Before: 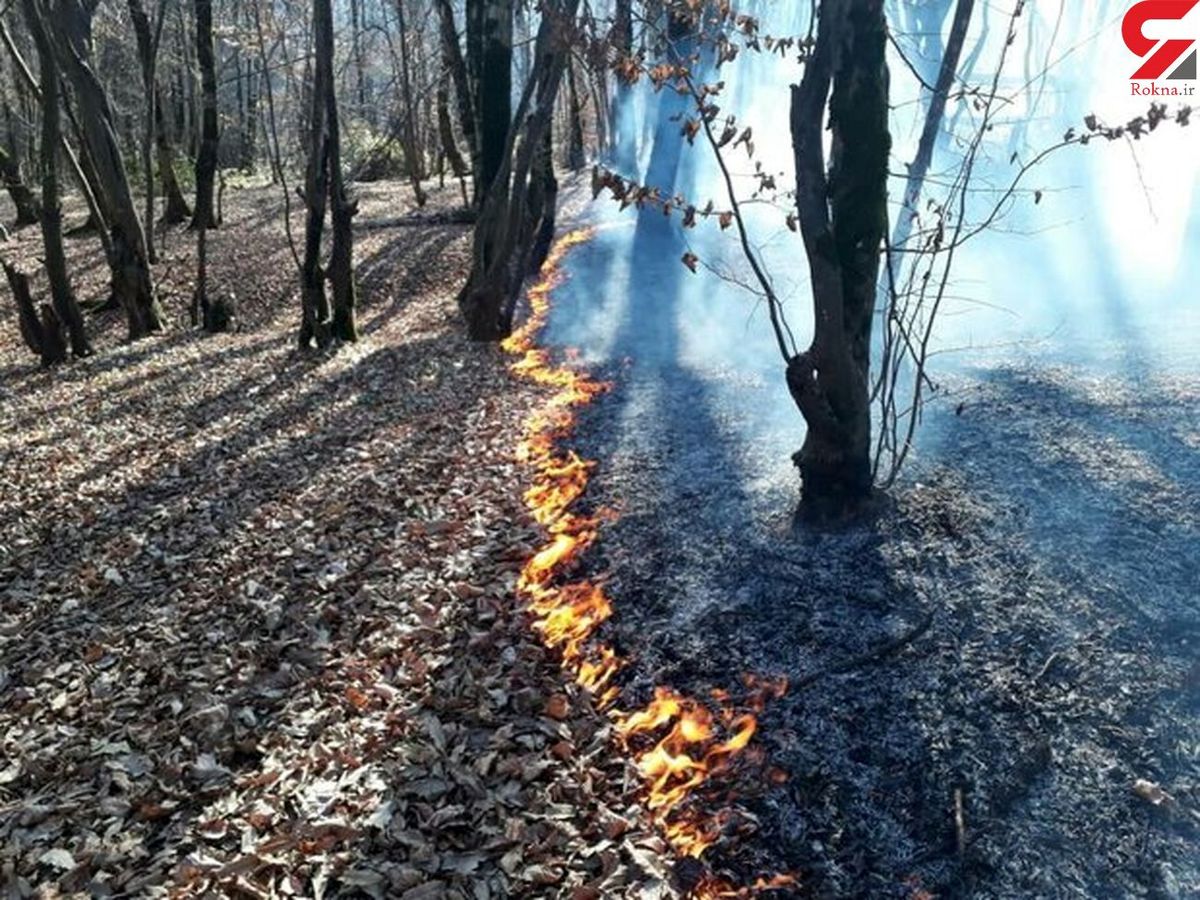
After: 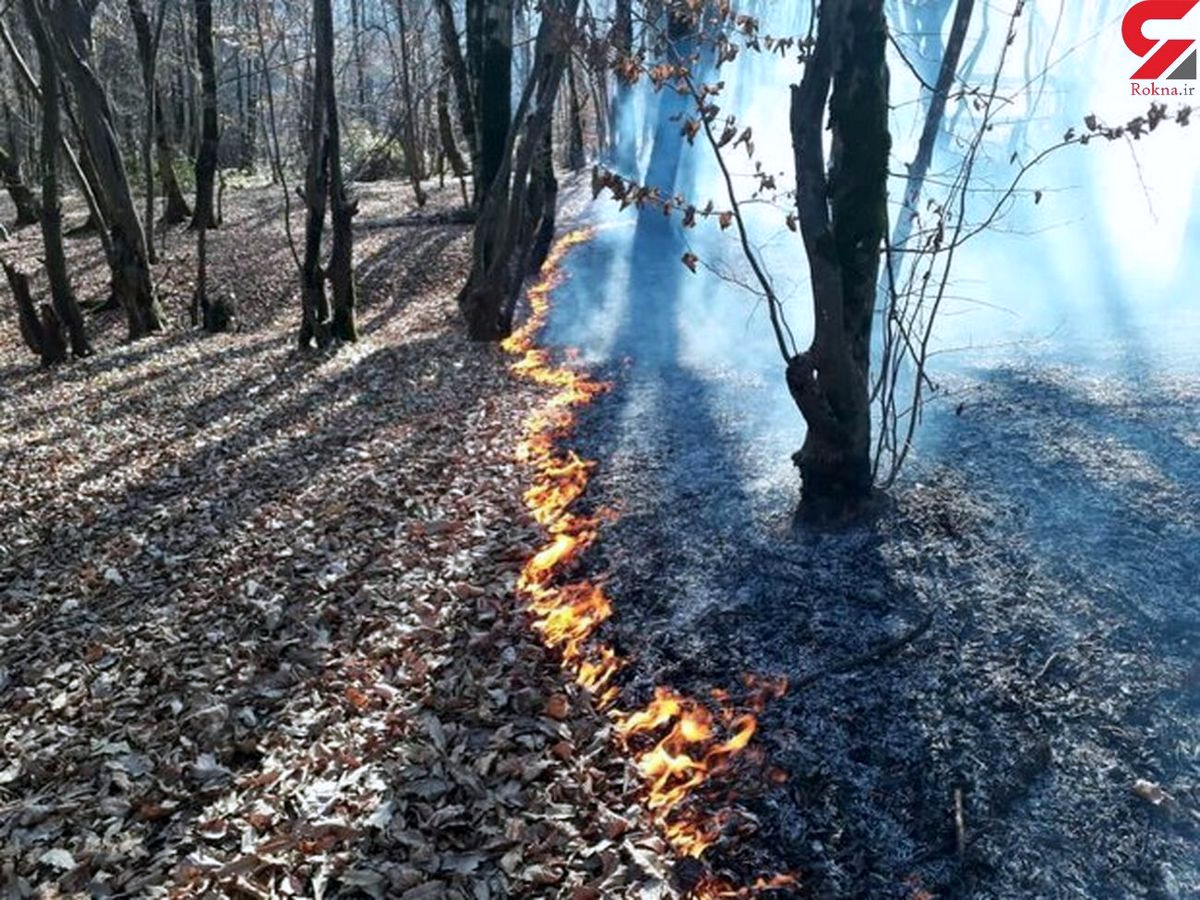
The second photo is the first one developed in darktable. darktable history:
color correction: highlights a* -0.081, highlights b* -5.58, shadows a* -0.125, shadows b* -0.124
